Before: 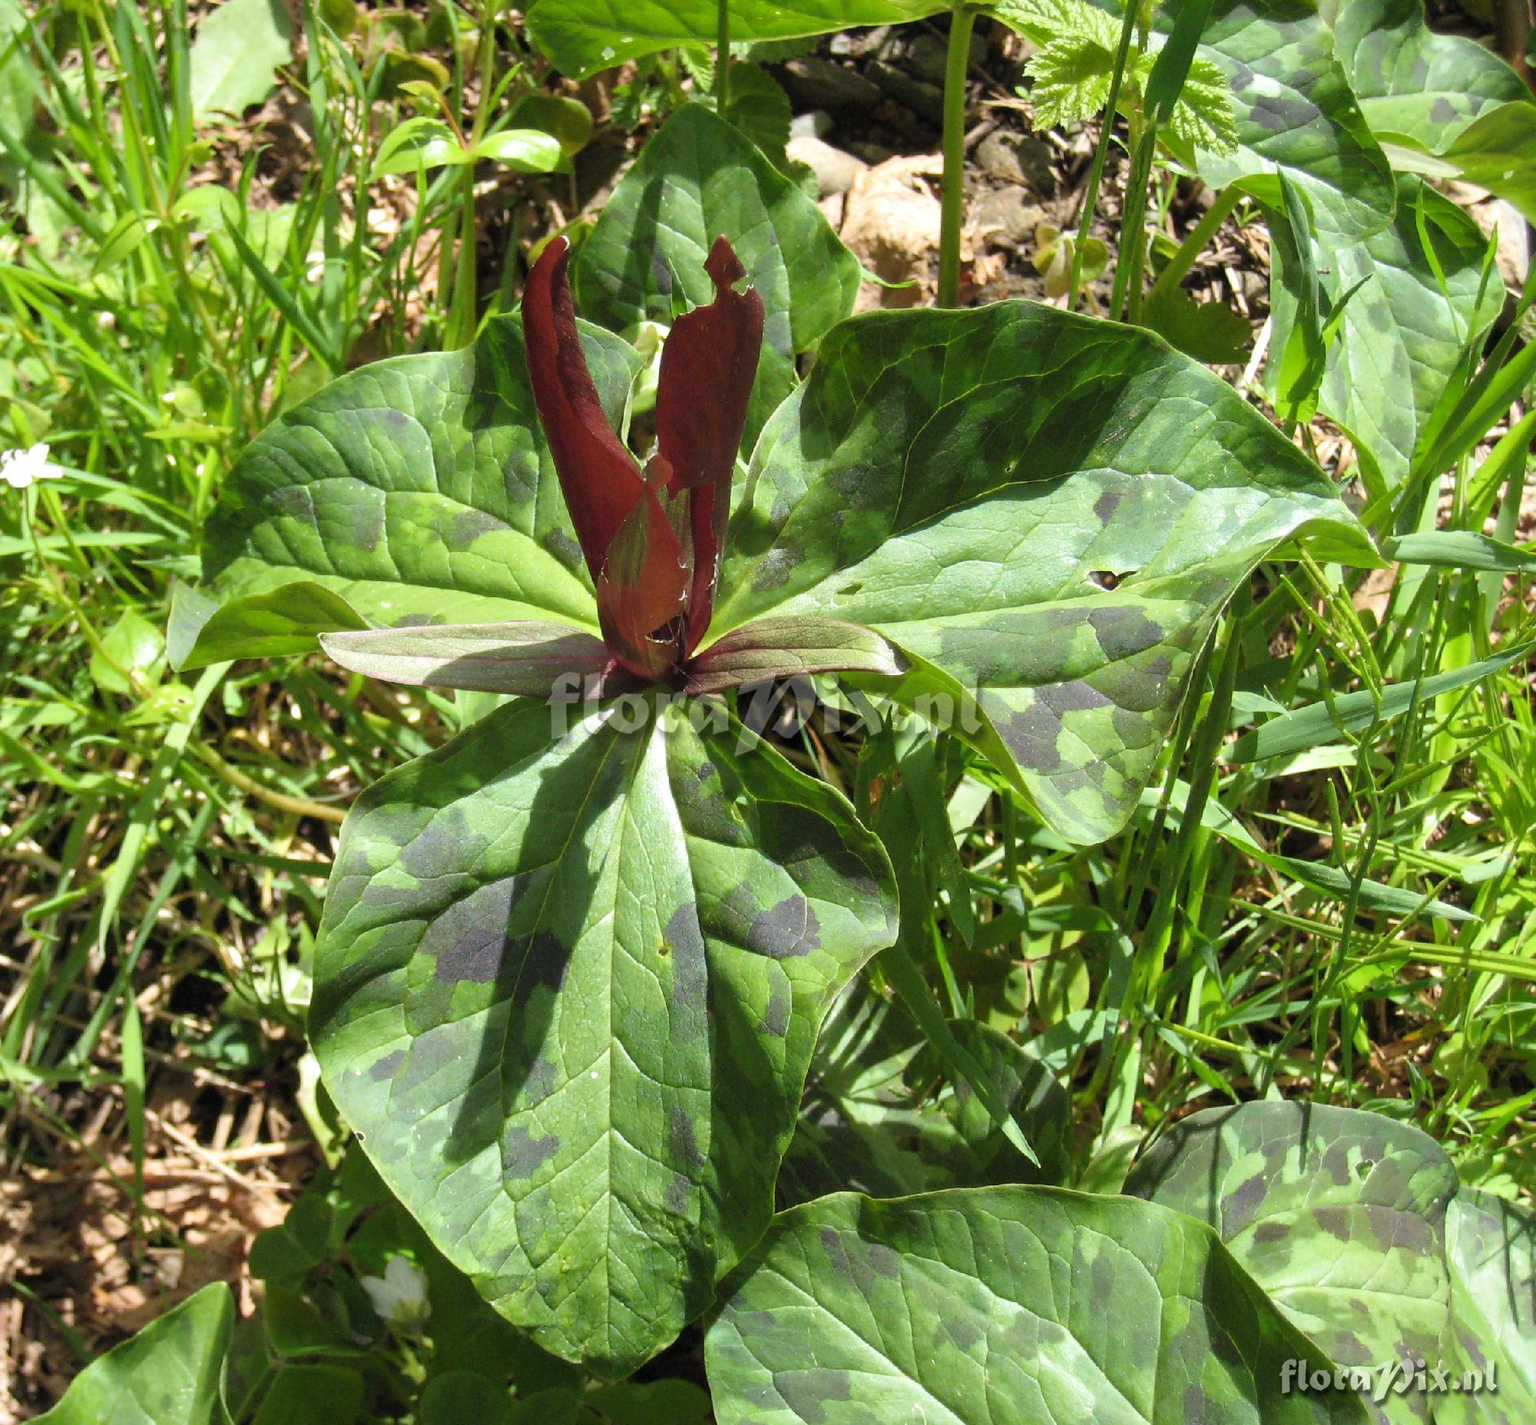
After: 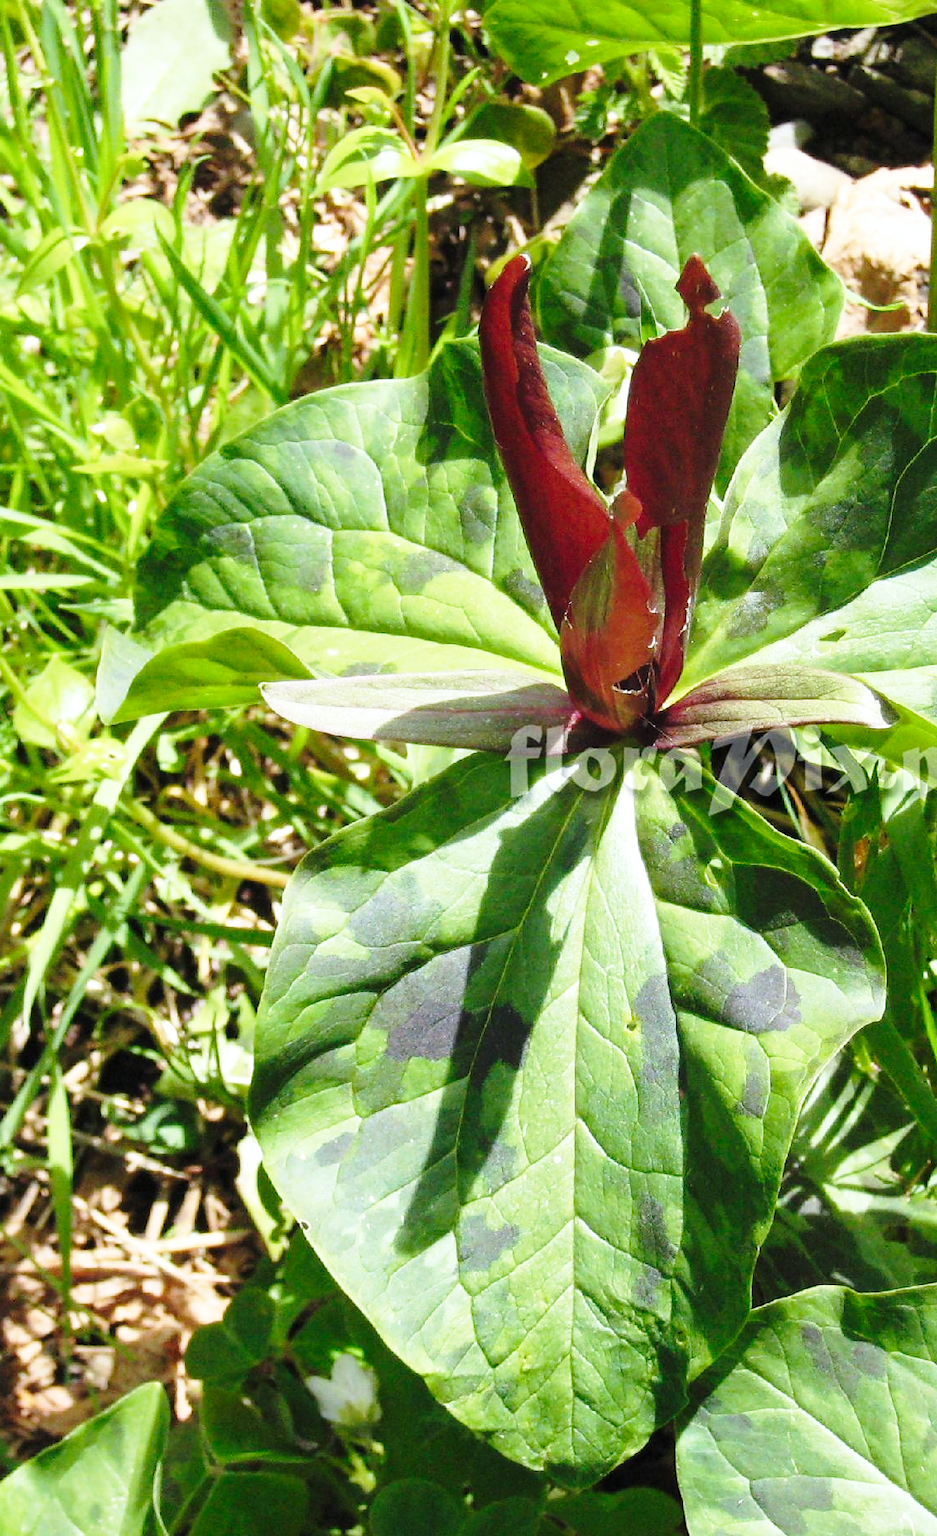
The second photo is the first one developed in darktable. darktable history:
crop: left 5.055%, right 38.325%
color calibration: gray › normalize channels true, x 0.354, y 0.367, temperature 4701.51 K, gamut compression 0.009
base curve: curves: ch0 [(0, 0) (0.028, 0.03) (0.121, 0.232) (0.46, 0.748) (0.859, 0.968) (1, 1)], preserve colors none
